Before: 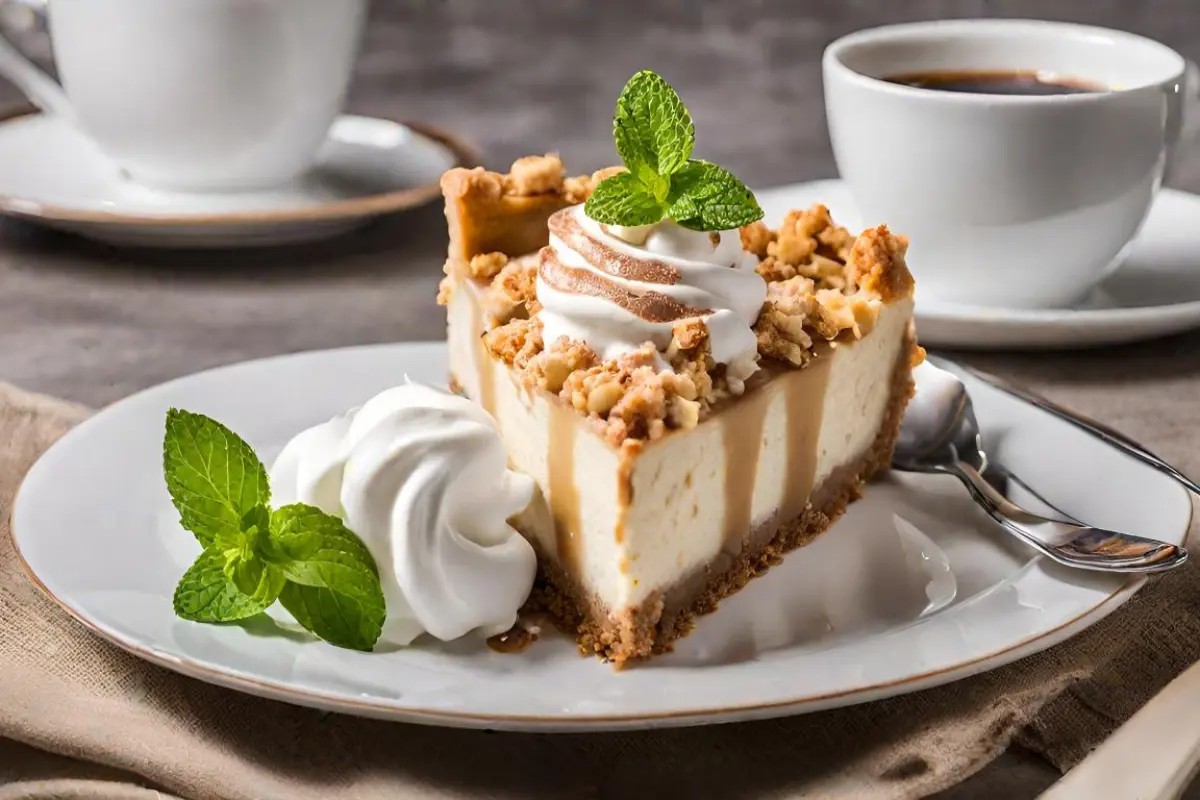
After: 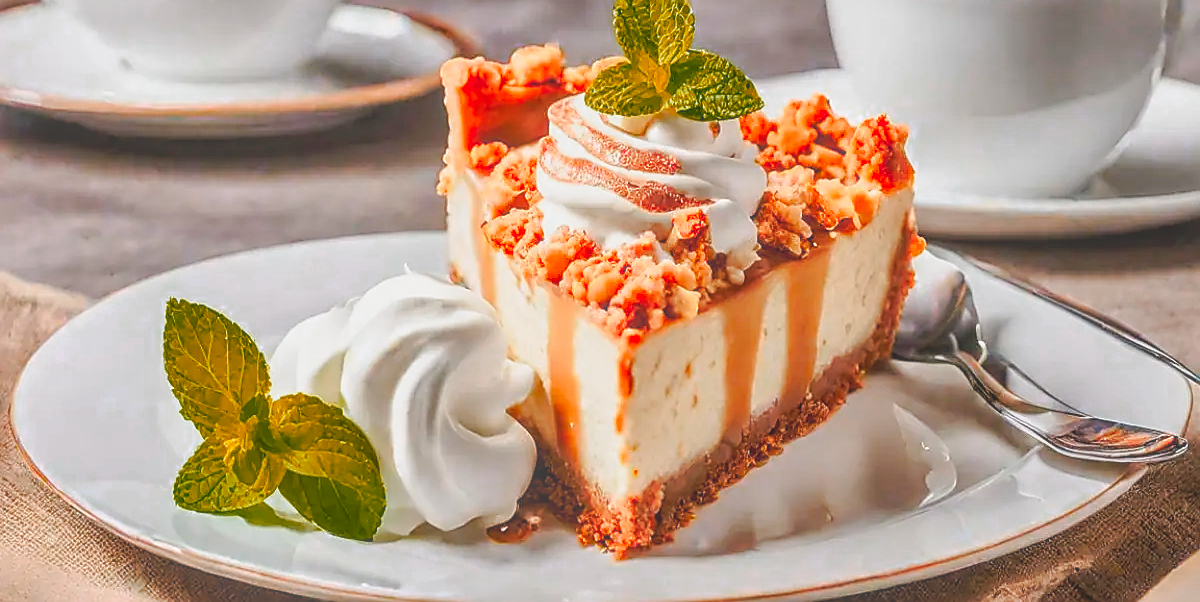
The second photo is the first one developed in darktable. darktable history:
color zones: curves: ch0 [(0.473, 0.374) (0.742, 0.784)]; ch1 [(0.354, 0.737) (0.742, 0.705)]; ch2 [(0.318, 0.421) (0.758, 0.532)]
tone curve: curves: ch0 [(0, 0) (0.035, 0.017) (0.131, 0.108) (0.279, 0.279) (0.476, 0.554) (0.617, 0.693) (0.704, 0.77) (0.801, 0.854) (0.895, 0.927) (1, 0.976)]; ch1 [(0, 0) (0.318, 0.278) (0.444, 0.427) (0.493, 0.493) (0.537, 0.547) (0.594, 0.616) (0.746, 0.764) (1, 1)]; ch2 [(0, 0) (0.316, 0.292) (0.381, 0.37) (0.423, 0.448) (0.476, 0.482) (0.502, 0.498) (0.529, 0.532) (0.583, 0.608) (0.639, 0.657) (0.7, 0.7) (0.861, 0.808) (1, 0.951)], preserve colors none
shadows and highlights: shadows 22.89, highlights -48.61, soften with gaussian
crop: top 13.837%, bottom 10.889%
sharpen: radius 1.391, amount 1.248, threshold 0.732
local contrast: highlights 73%, shadows 11%, midtone range 0.196
